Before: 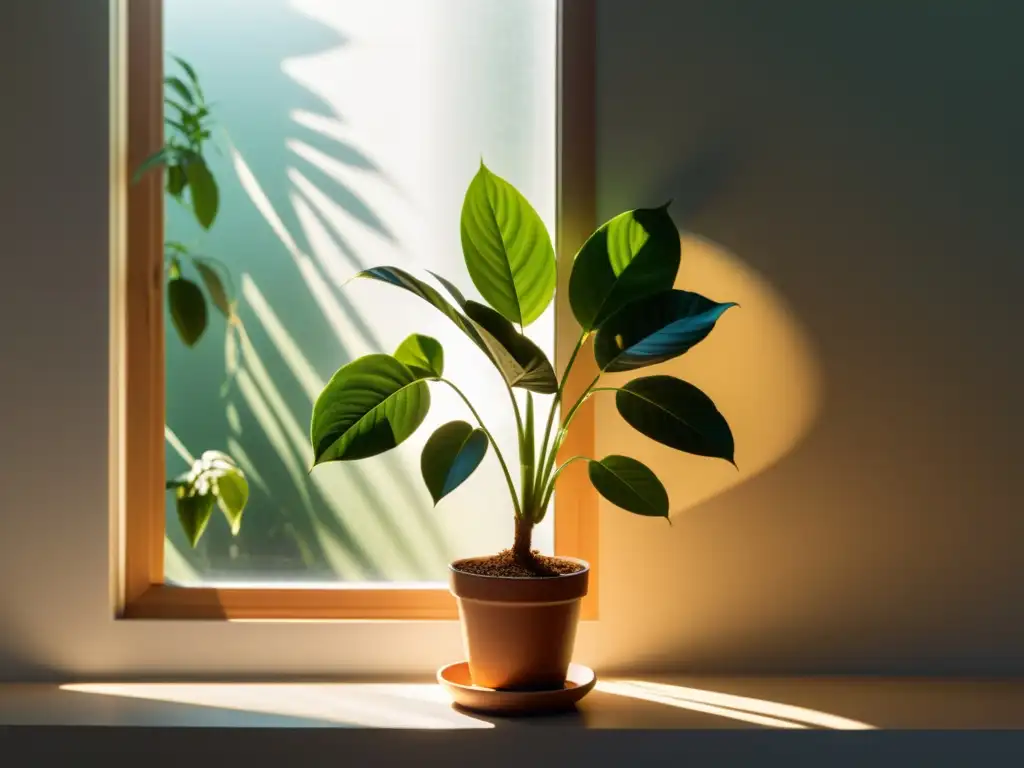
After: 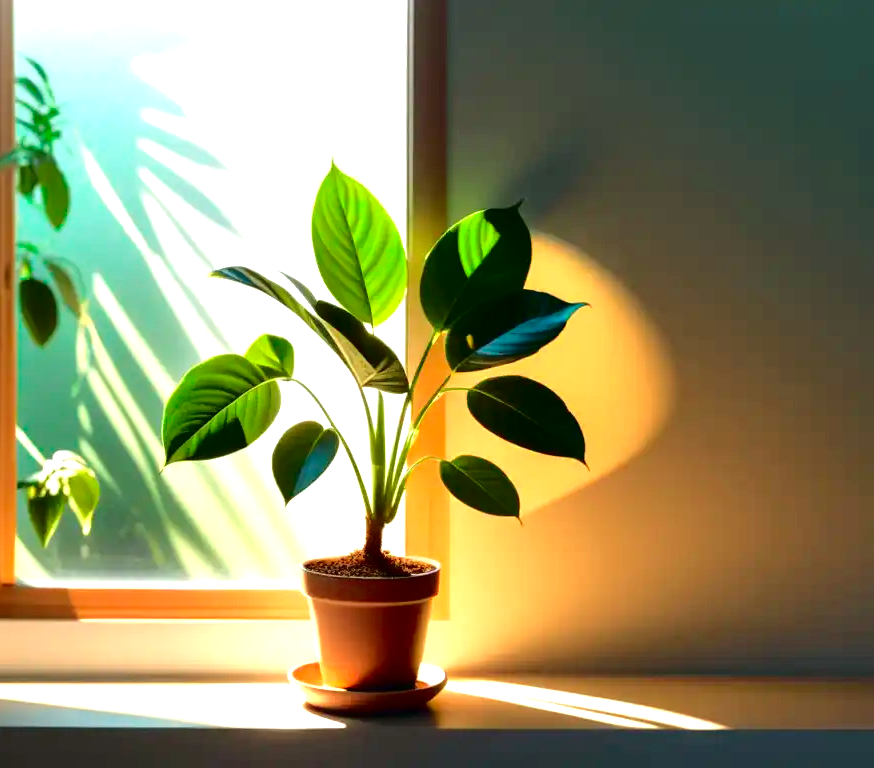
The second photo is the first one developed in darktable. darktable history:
crop and rotate: left 14.584%
exposure: black level correction 0, exposure 1.107 EV, compensate highlight preservation false
tone curve: curves: ch0 [(0, 0) (0.181, 0.087) (0.498, 0.485) (0.78, 0.742) (0.993, 0.954)]; ch1 [(0, 0) (0.311, 0.149) (0.395, 0.349) (0.488, 0.477) (0.612, 0.641) (1, 1)]; ch2 [(0, 0) (0.5, 0.5) (0.638, 0.667) (1, 1)], color space Lab, independent channels, preserve colors none
